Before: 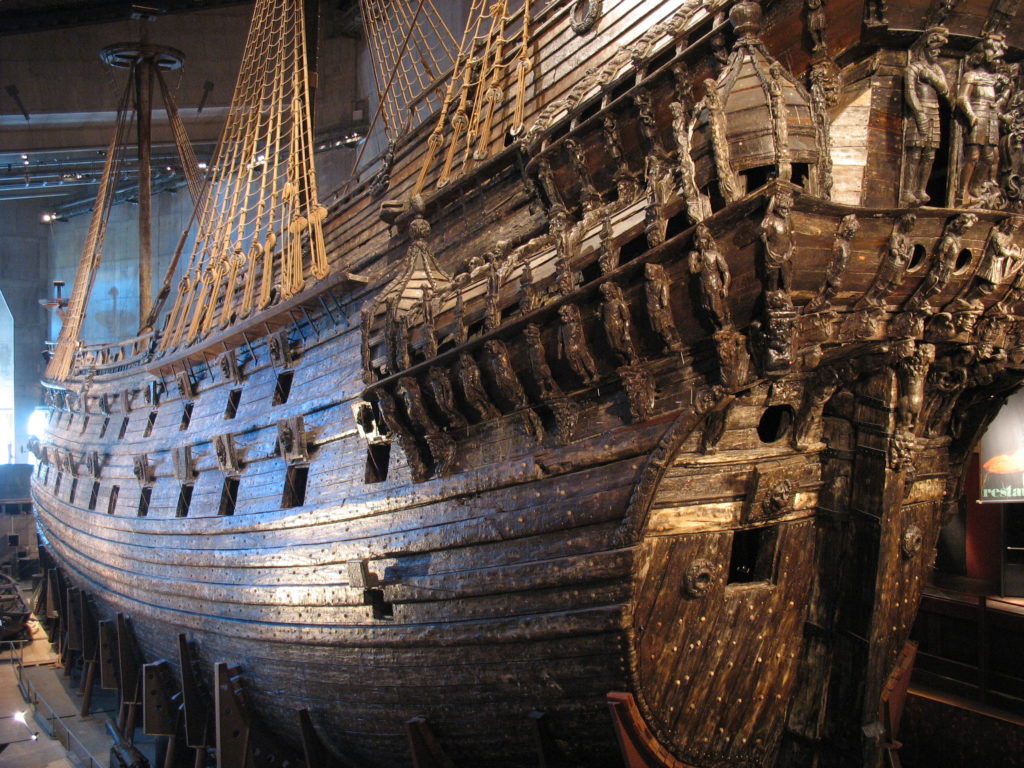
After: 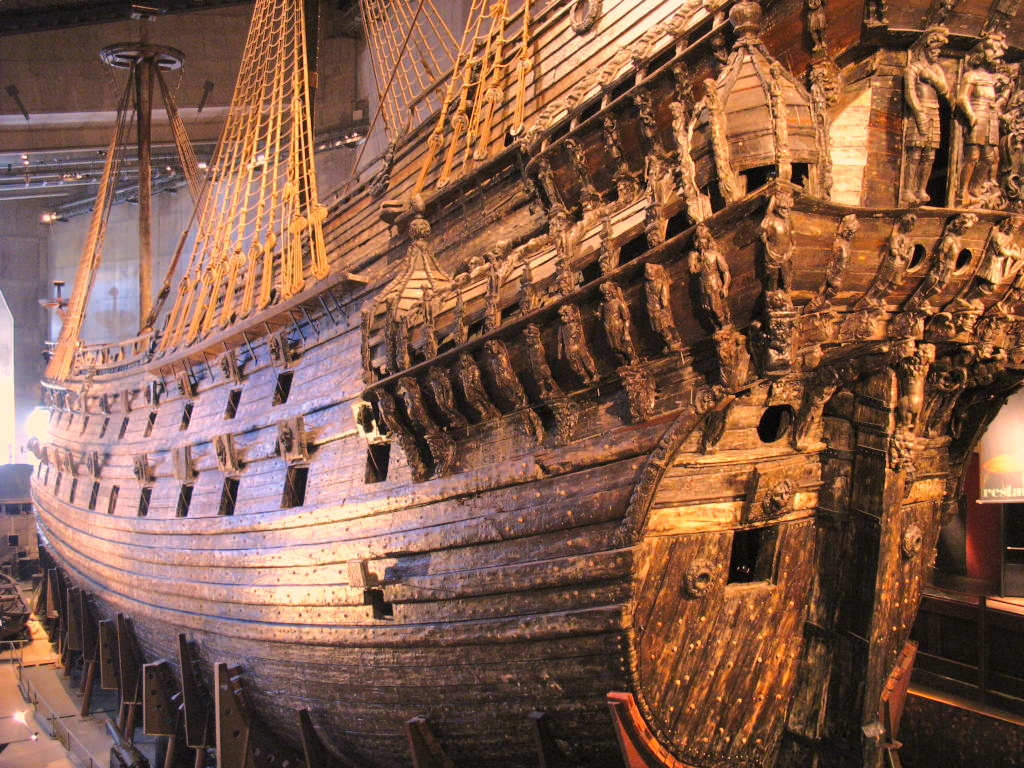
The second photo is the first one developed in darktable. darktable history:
shadows and highlights: soften with gaussian
color correction: highlights a* 21.9, highlights b* 22.44
tone equalizer: -8 EV 1.01 EV, -7 EV 0.965 EV, -6 EV 0.961 EV, -5 EV 1.02 EV, -4 EV 1.03 EV, -3 EV 0.716 EV, -2 EV 0.501 EV, -1 EV 0.26 EV, edges refinement/feathering 500, mask exposure compensation -1.57 EV, preserve details no
